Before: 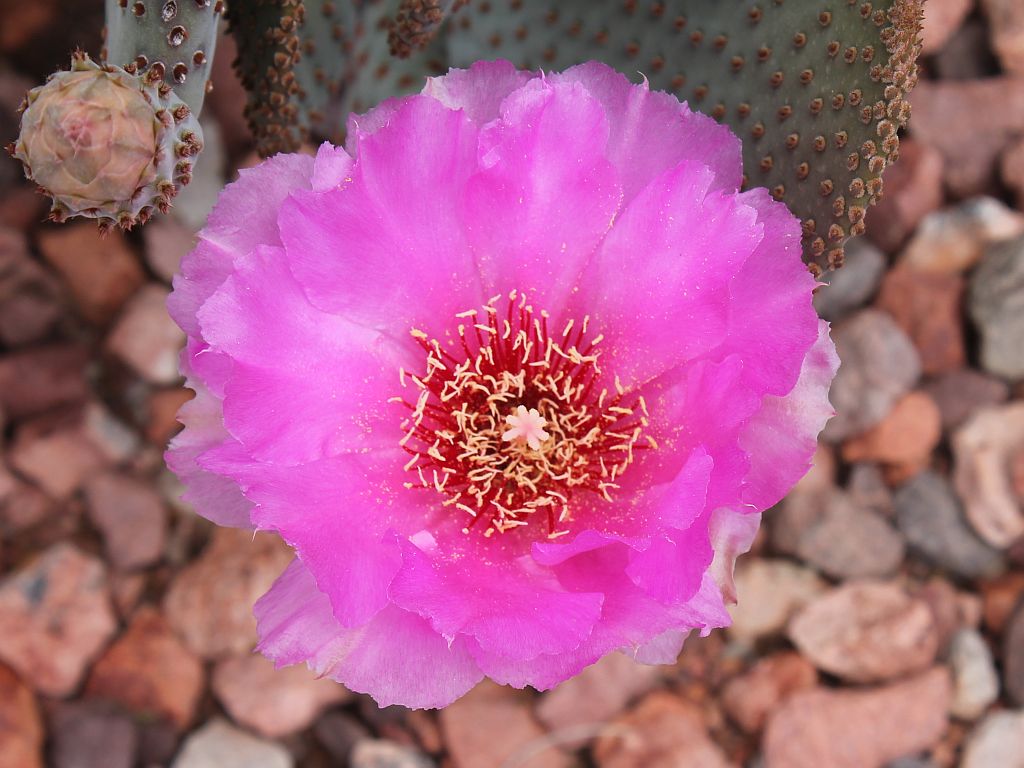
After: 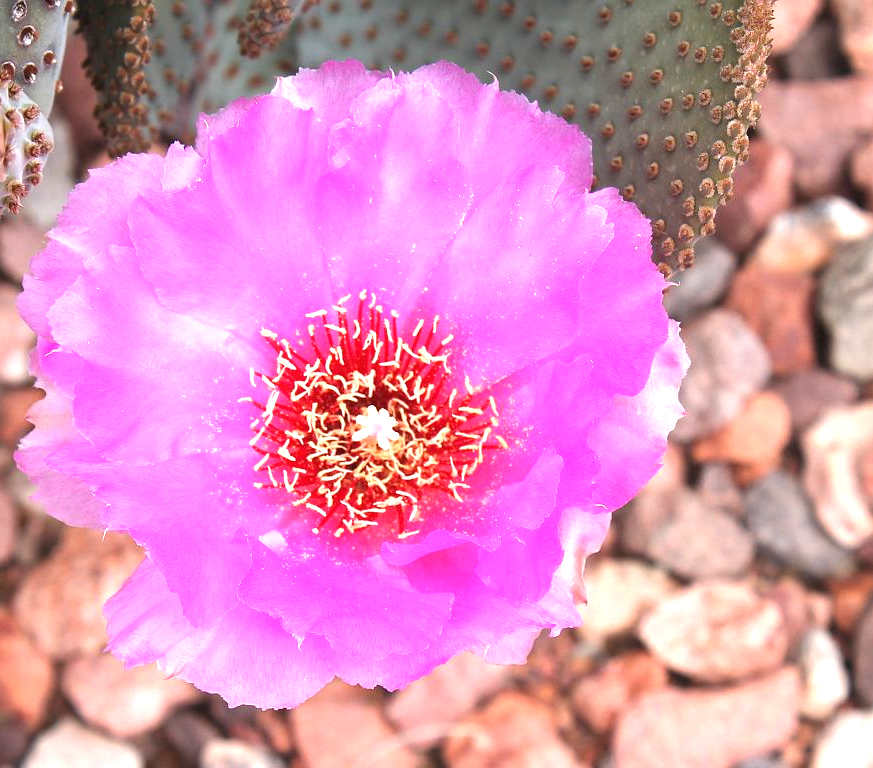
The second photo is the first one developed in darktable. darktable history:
exposure: black level correction 0, exposure 1.182 EV, compensate highlight preservation false
crop and rotate: left 14.723%
